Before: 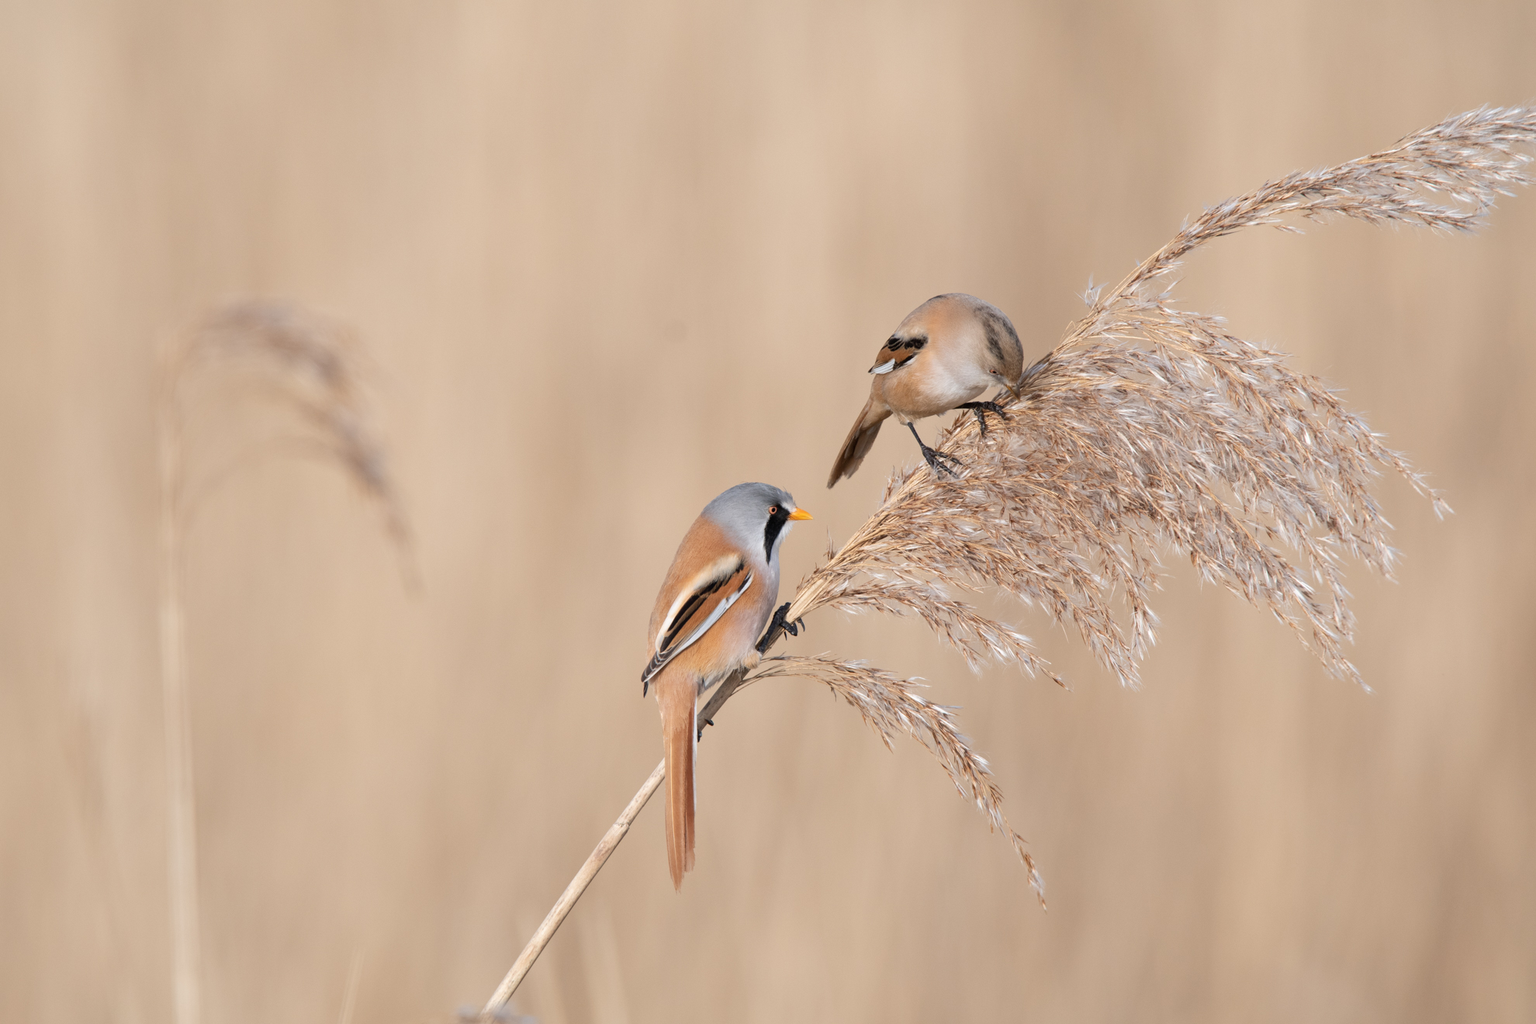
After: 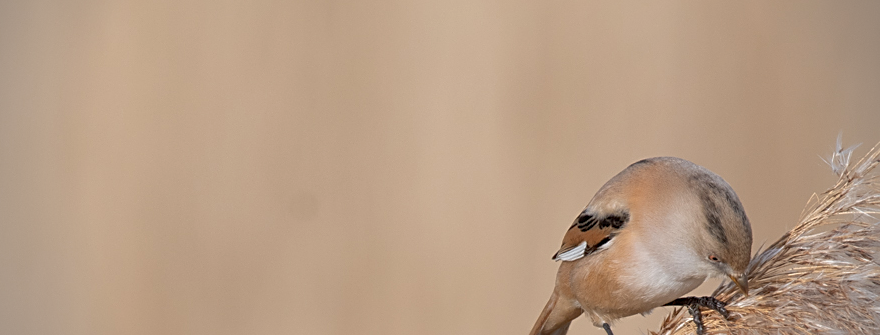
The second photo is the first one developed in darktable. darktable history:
shadows and highlights: on, module defaults
sharpen: on, module defaults
vignetting: unbound false
crop: left 28.638%, top 16.814%, right 26.868%, bottom 57.754%
